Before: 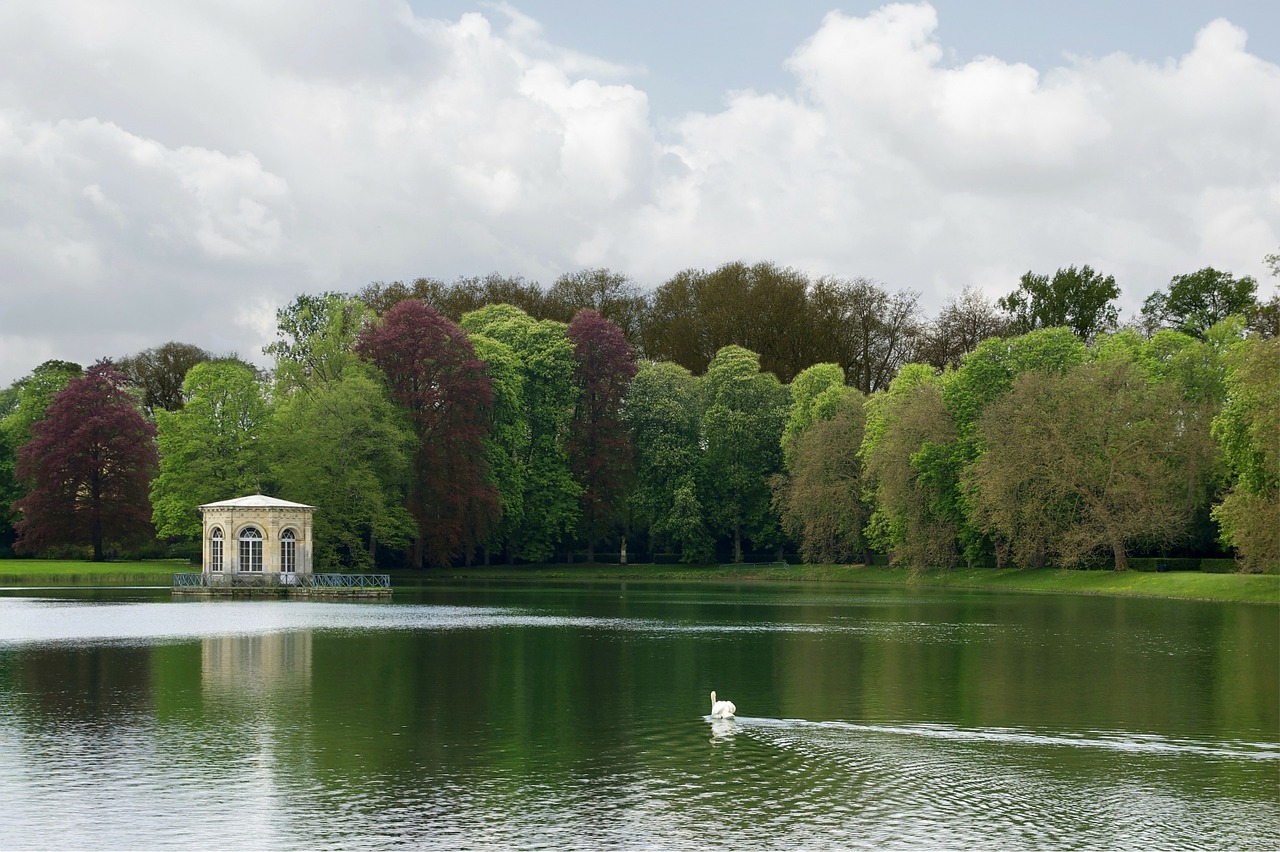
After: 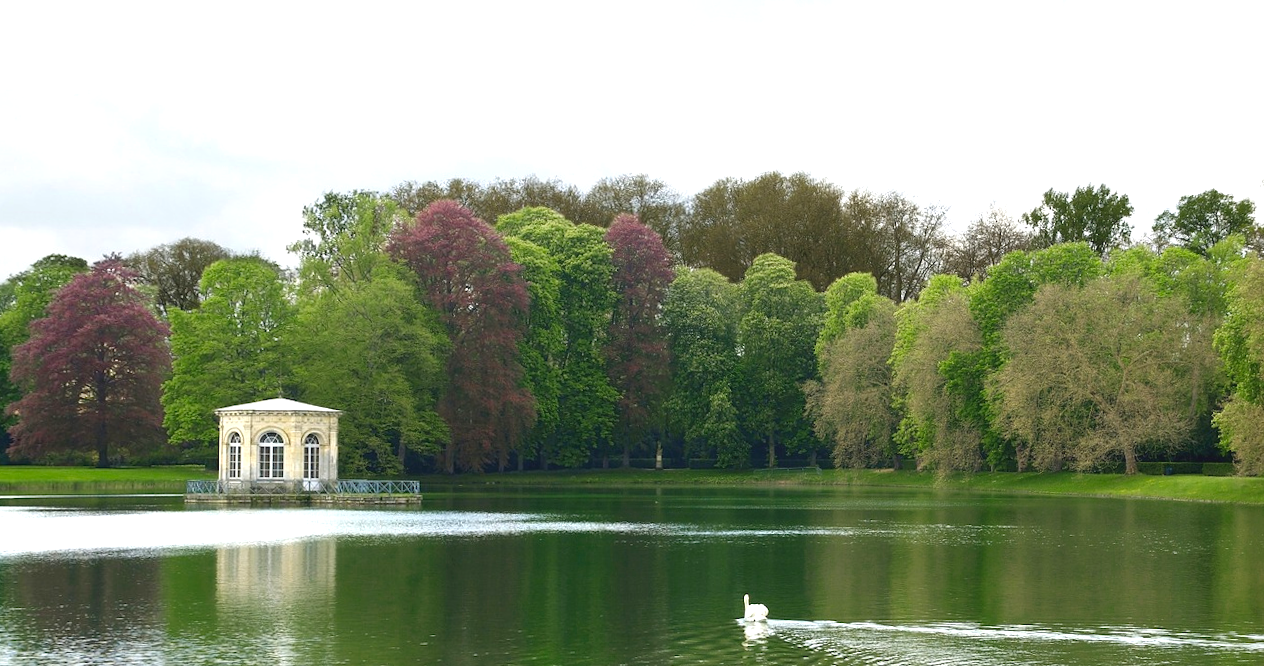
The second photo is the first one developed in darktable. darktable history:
color balance rgb: contrast -10%
color zones: curves: ch0 [(0, 0.558) (0.143, 0.548) (0.286, 0.447) (0.429, 0.259) (0.571, 0.5) (0.714, 0.5) (0.857, 0.593) (1, 0.558)]; ch1 [(0, 0.543) (0.01, 0.544) (0.12, 0.492) (0.248, 0.458) (0.5, 0.534) (0.748, 0.5) (0.99, 0.469) (1, 0.543)]; ch2 [(0, 0.507) (0.143, 0.522) (0.286, 0.505) (0.429, 0.5) (0.571, 0.5) (0.714, 0.5) (0.857, 0.5) (1, 0.507)]
crop: top 7.625%, bottom 8.027%
exposure: black level correction -0.002, exposure 1.115 EV, compensate highlight preservation false
rotate and perspective: rotation 0.679°, lens shift (horizontal) 0.136, crop left 0.009, crop right 0.991, crop top 0.078, crop bottom 0.95
